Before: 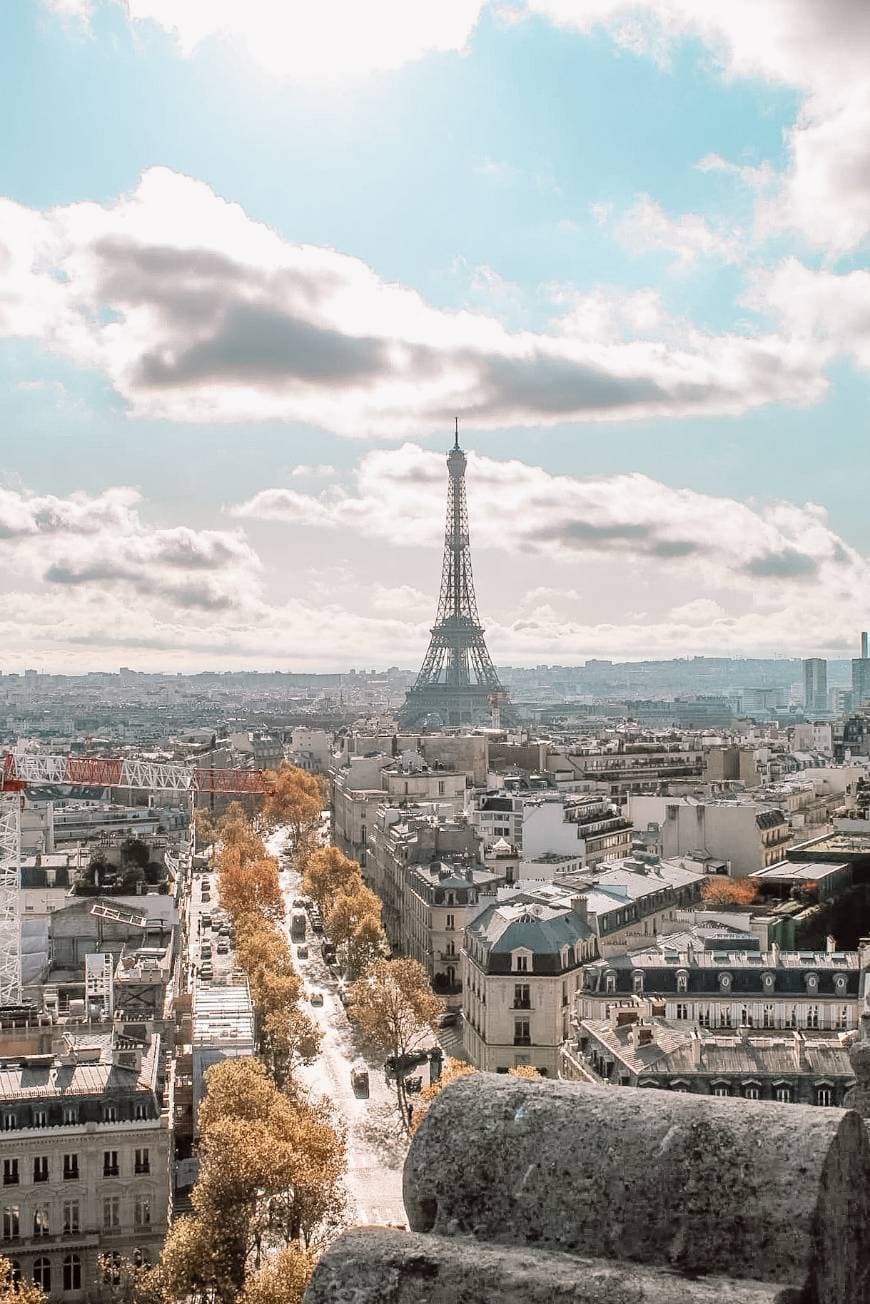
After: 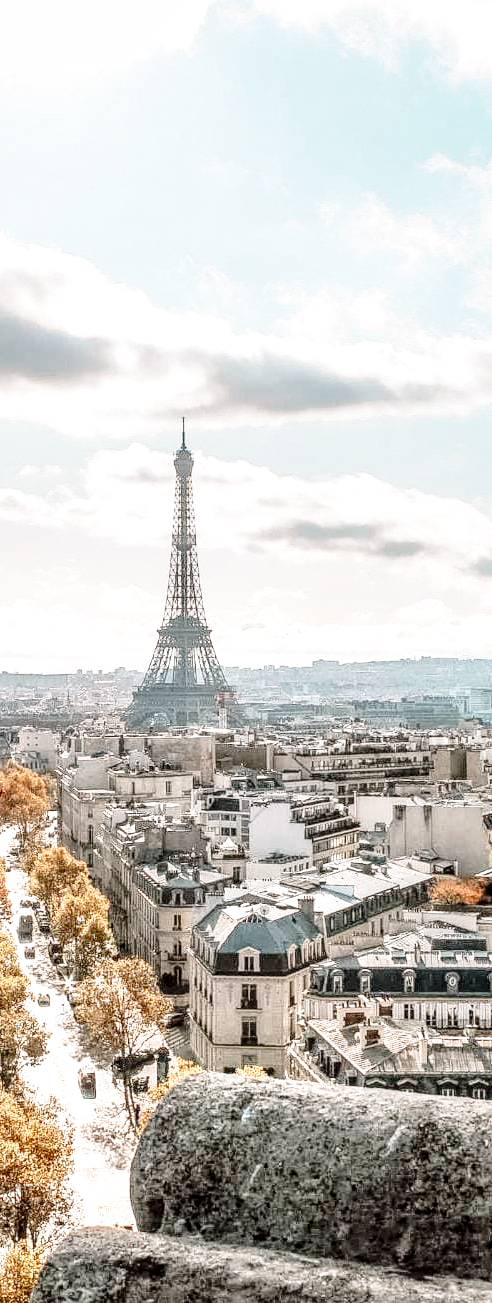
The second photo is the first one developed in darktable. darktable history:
local contrast: highlights 25%, detail 150%
crop: left 31.458%, top 0%, right 11.876%
base curve: curves: ch0 [(0, 0) (0.028, 0.03) (0.121, 0.232) (0.46, 0.748) (0.859, 0.968) (1, 1)], preserve colors none
